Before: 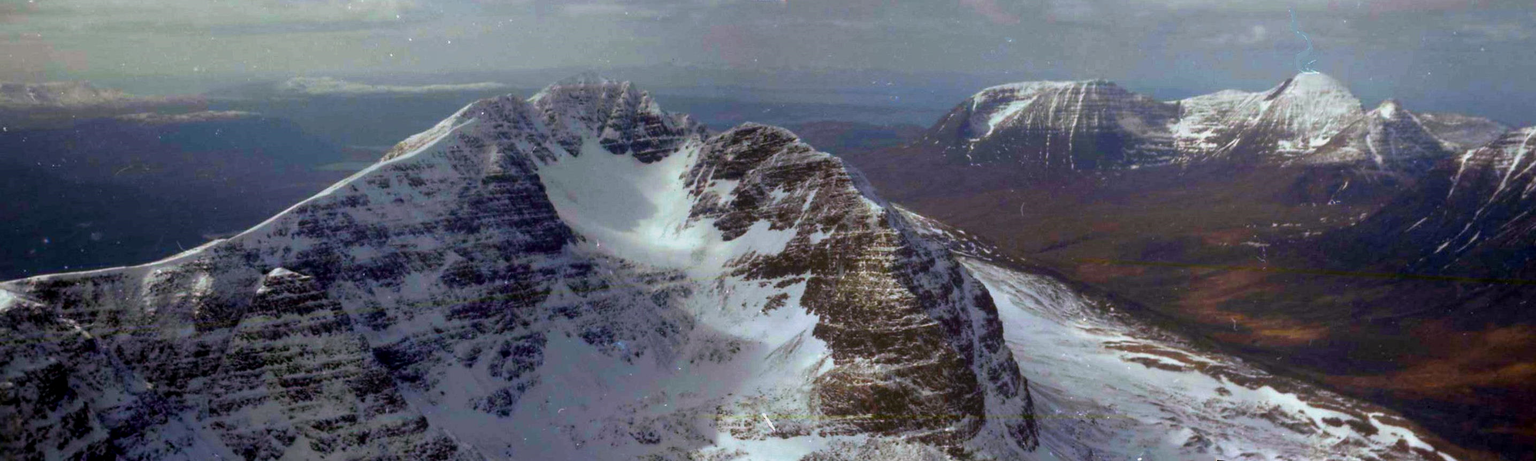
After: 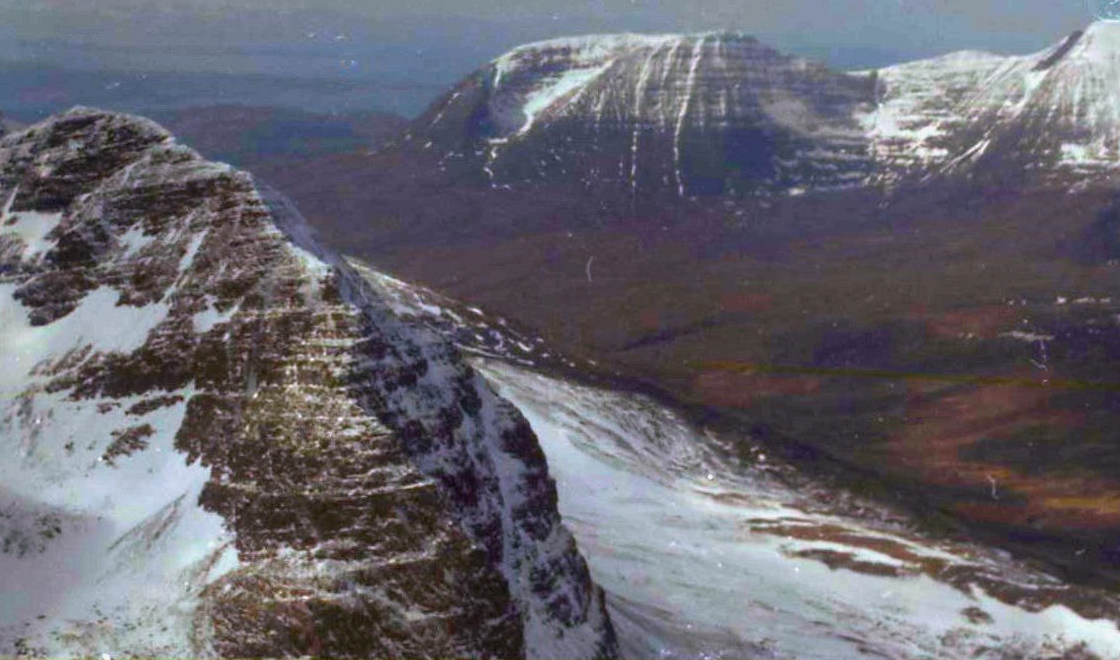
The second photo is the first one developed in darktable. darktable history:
crop: left 45.721%, top 13.393%, right 14.118%, bottom 10.01%
sharpen: radius 5.325, amount 0.312, threshold 26.433
exposure: exposure 0.127 EV, compensate highlight preservation false
rotate and perspective: rotation 0.226°, lens shift (vertical) -0.042, crop left 0.023, crop right 0.982, crop top 0.006, crop bottom 0.994
